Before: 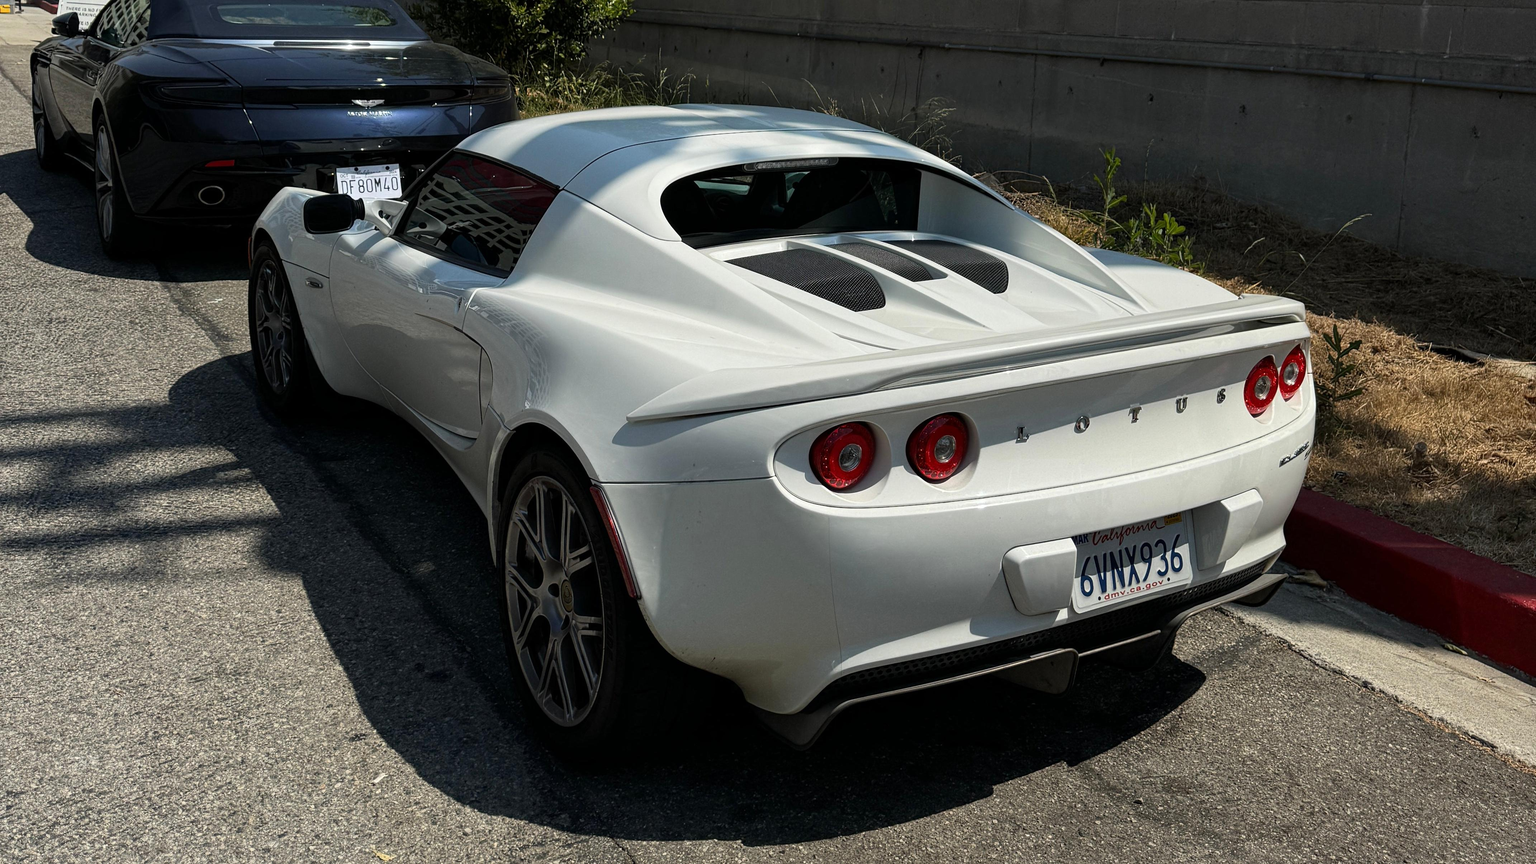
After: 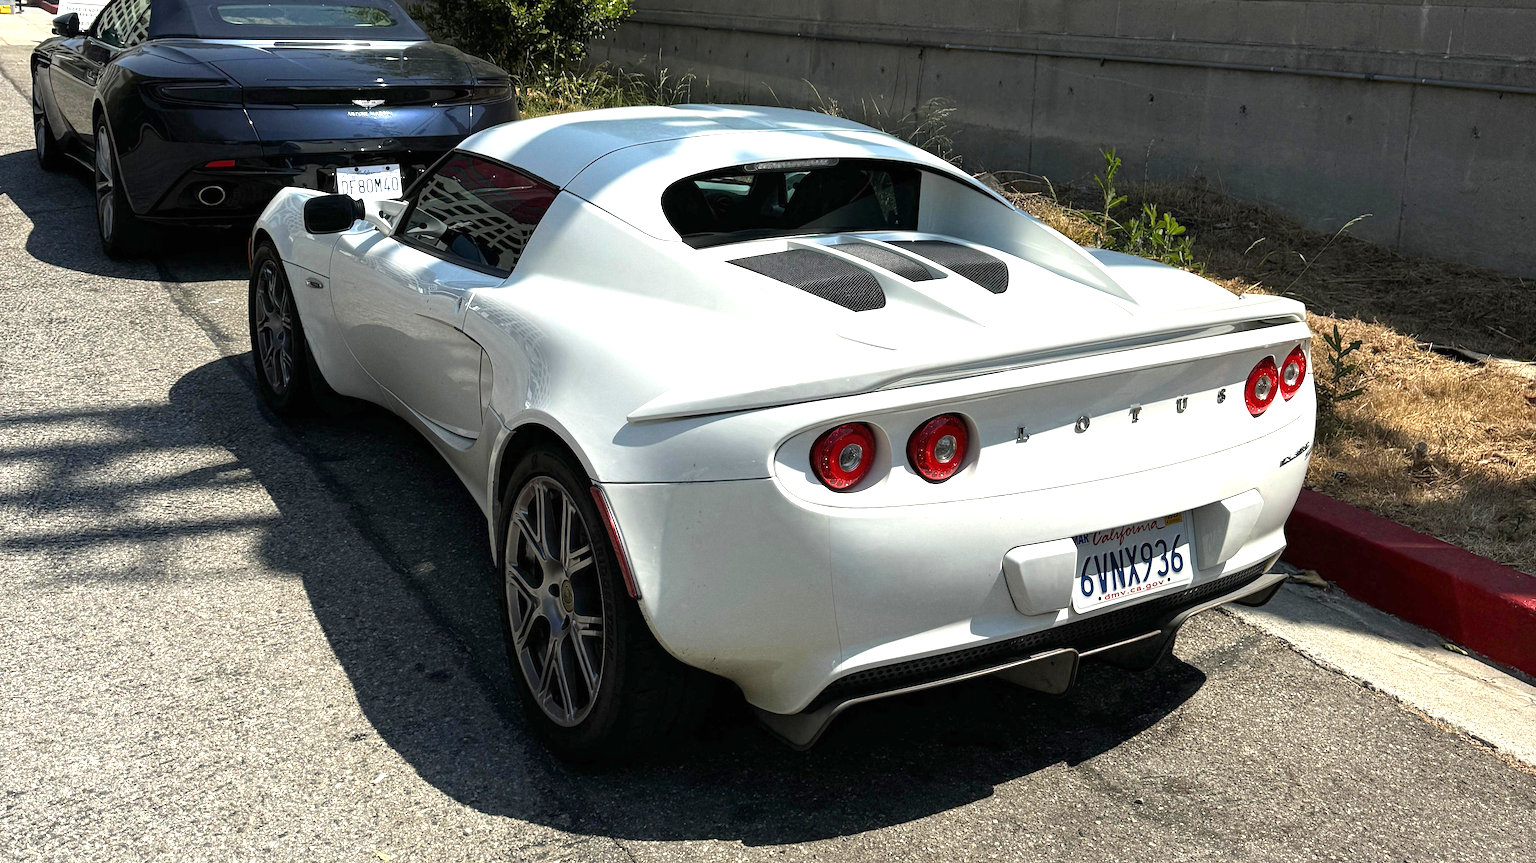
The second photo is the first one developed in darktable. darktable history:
exposure: black level correction 0, exposure 1.099 EV, compensate highlight preservation false
